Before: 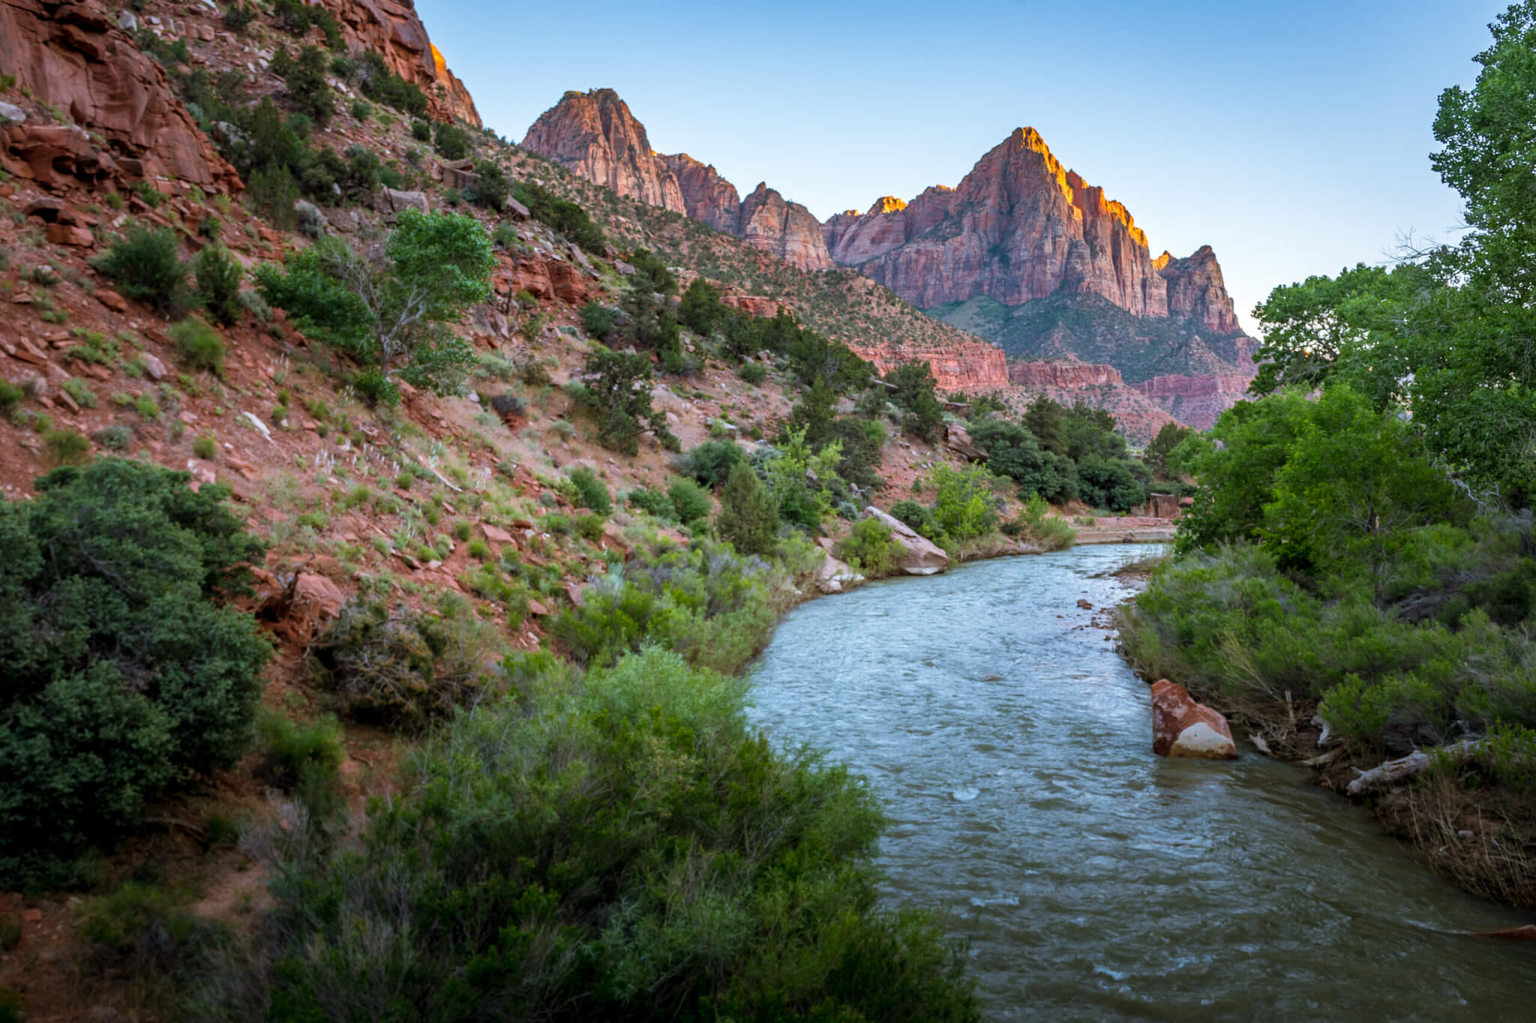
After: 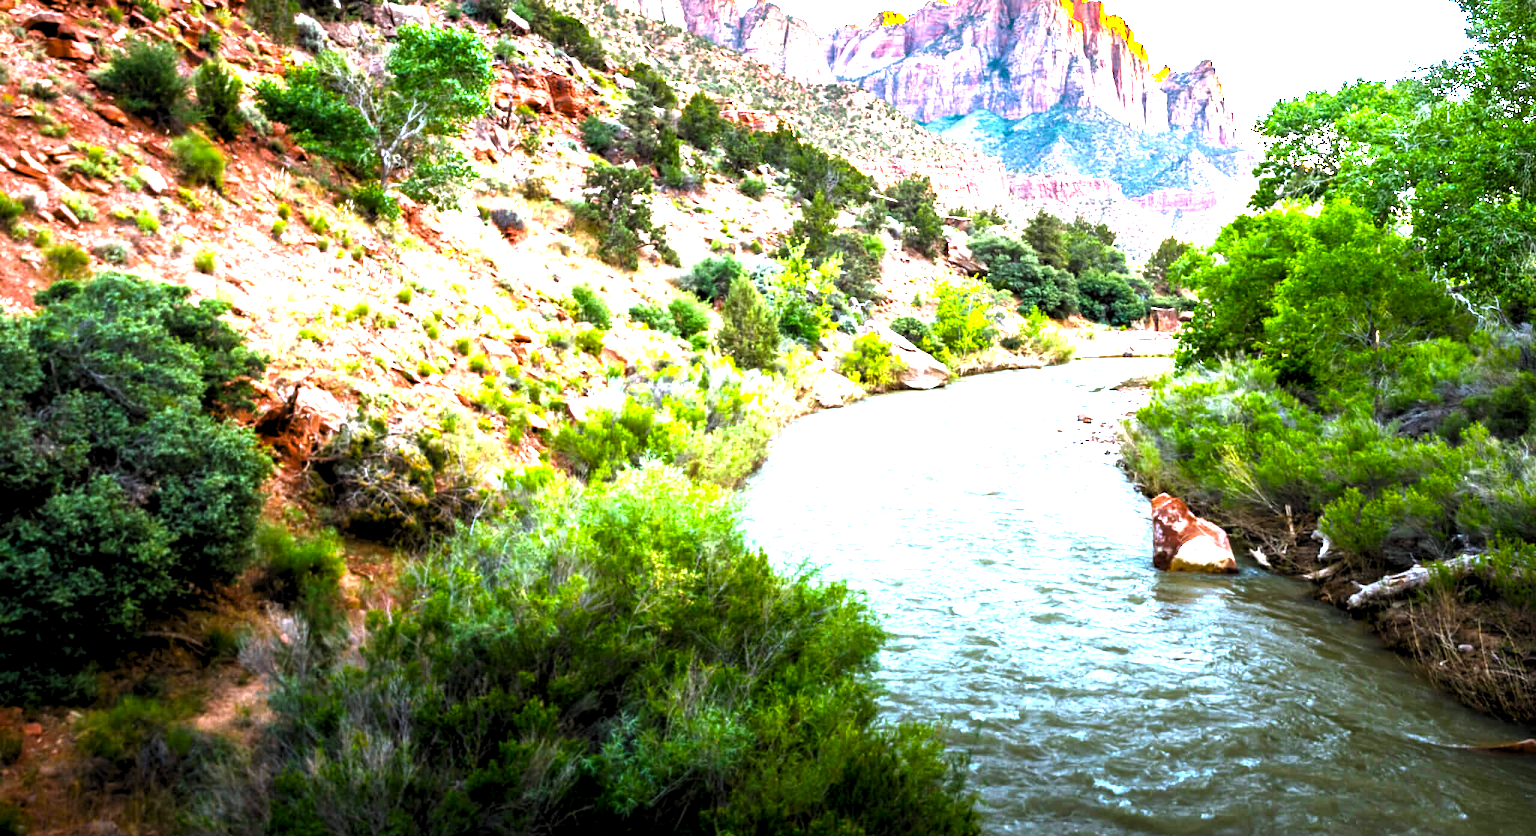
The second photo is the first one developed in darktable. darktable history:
crop and rotate: top 18.216%
levels: levels [0.062, 0.494, 0.925]
color balance rgb: power › hue 74.96°, highlights gain › luminance 0.626%, highlights gain › chroma 0.318%, highlights gain › hue 42.44°, perceptual saturation grading › global saturation 25.426%, perceptual saturation grading › highlights -50.409%, perceptual saturation grading › shadows 30.275%, perceptual brilliance grading › global brilliance 34.506%, perceptual brilliance grading › highlights 49.438%, perceptual brilliance grading › mid-tones 59.814%, perceptual brilliance grading › shadows 34.814%
